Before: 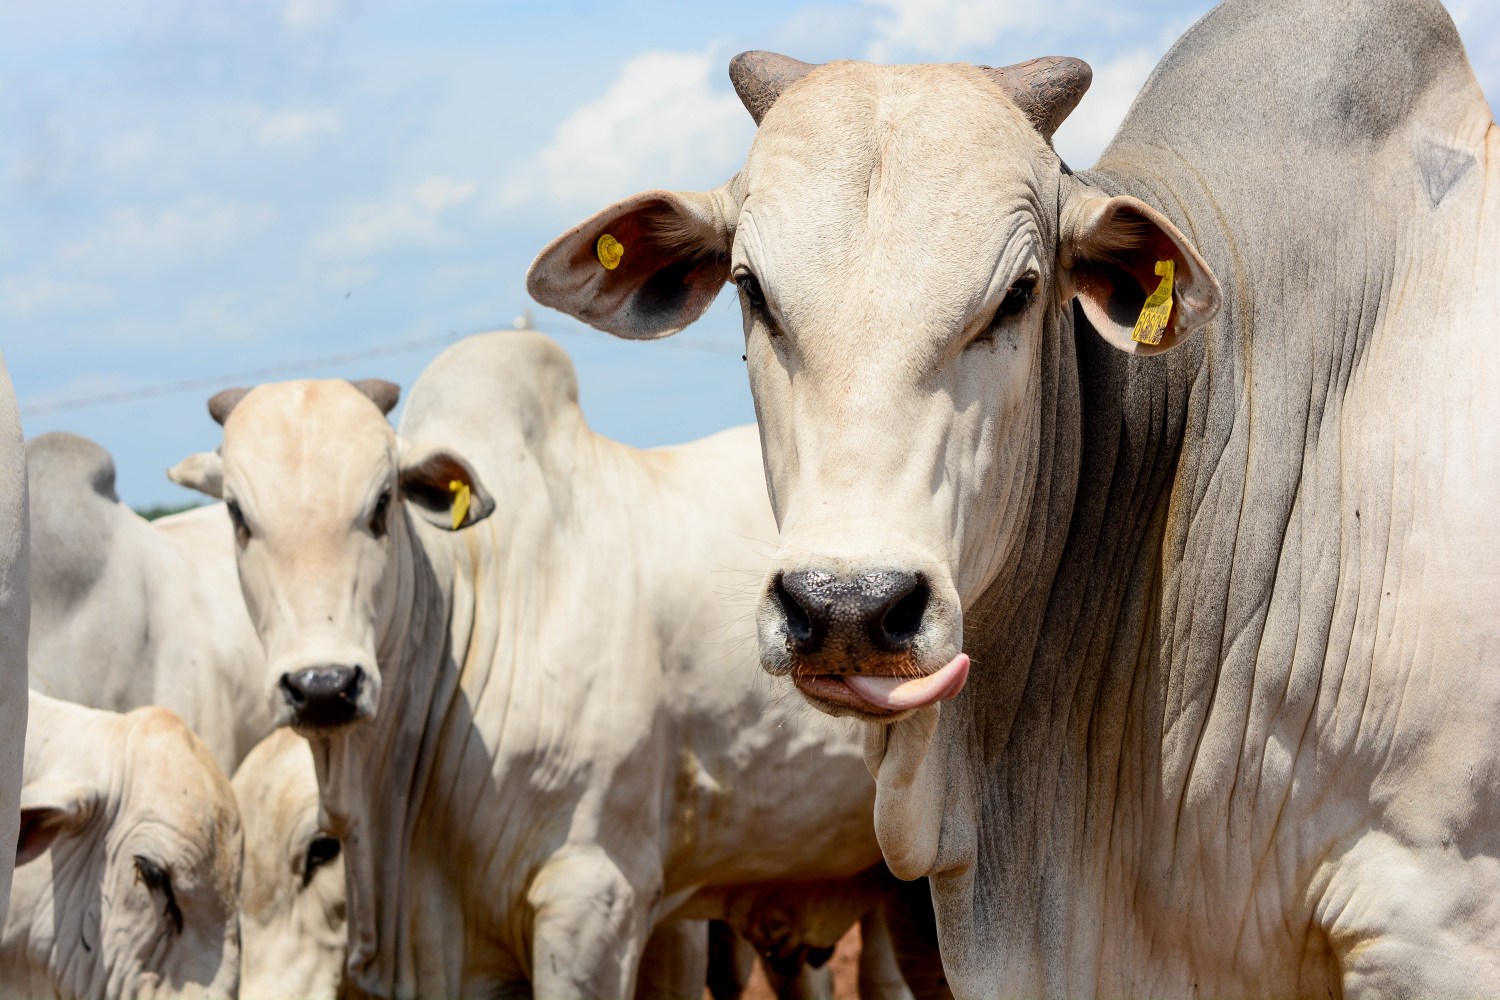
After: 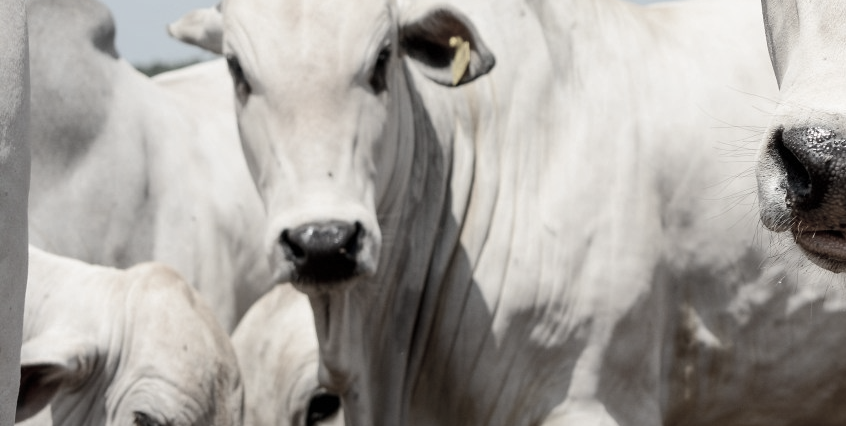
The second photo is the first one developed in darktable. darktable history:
crop: top 44.483%, right 43.593%, bottom 12.892%
color zones: curves: ch1 [(0, 0.153) (0.143, 0.15) (0.286, 0.151) (0.429, 0.152) (0.571, 0.152) (0.714, 0.151) (0.857, 0.151) (1, 0.153)]
